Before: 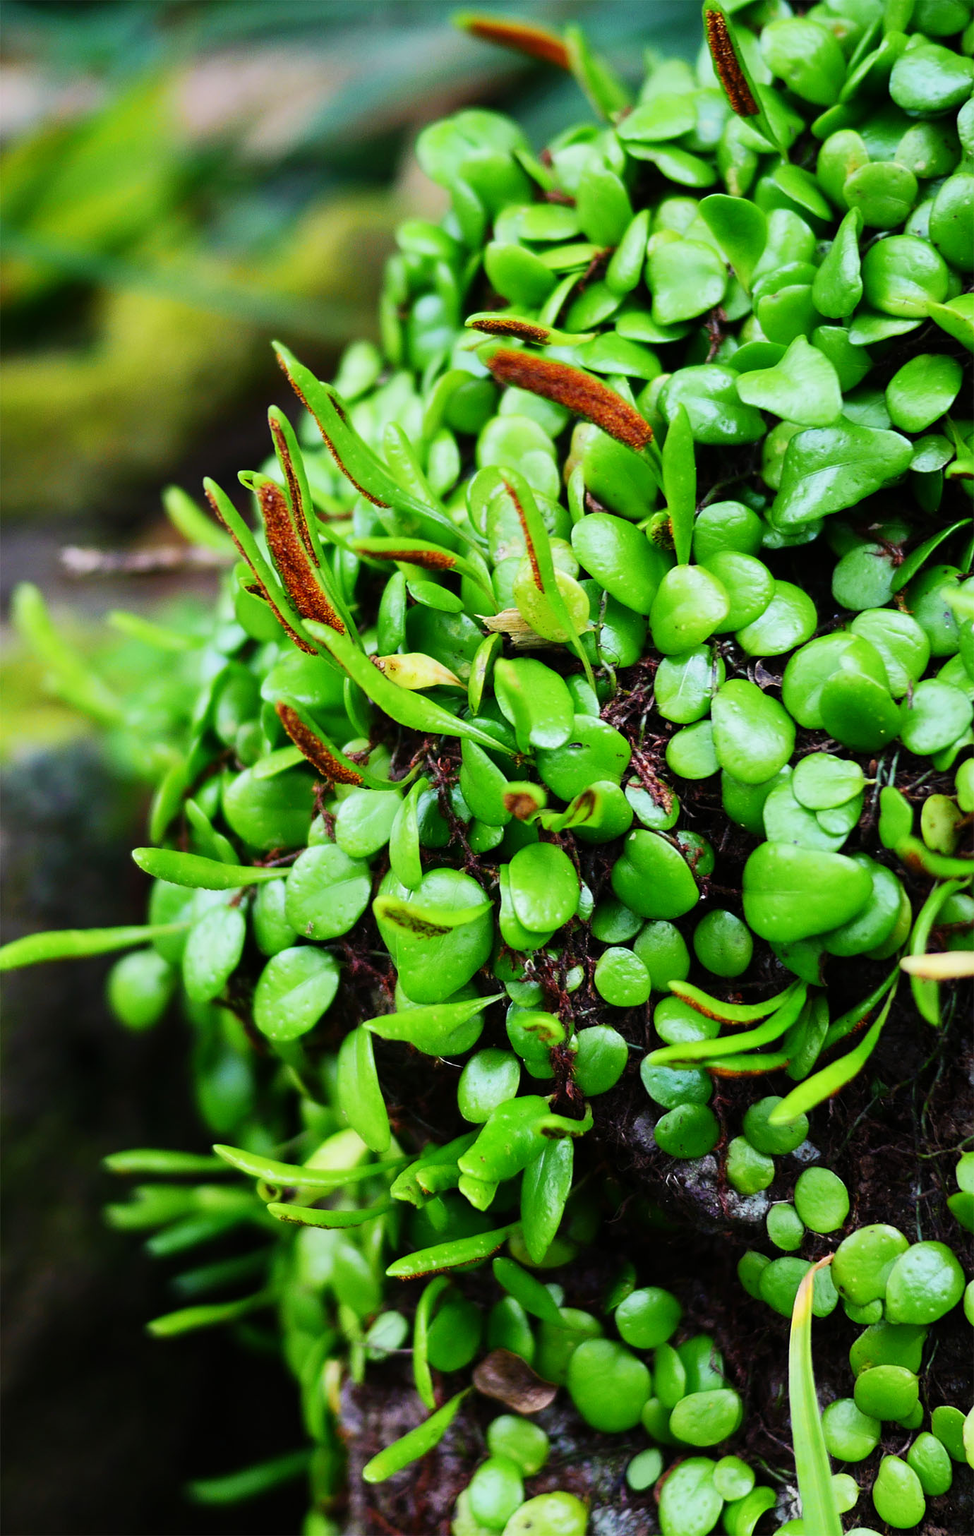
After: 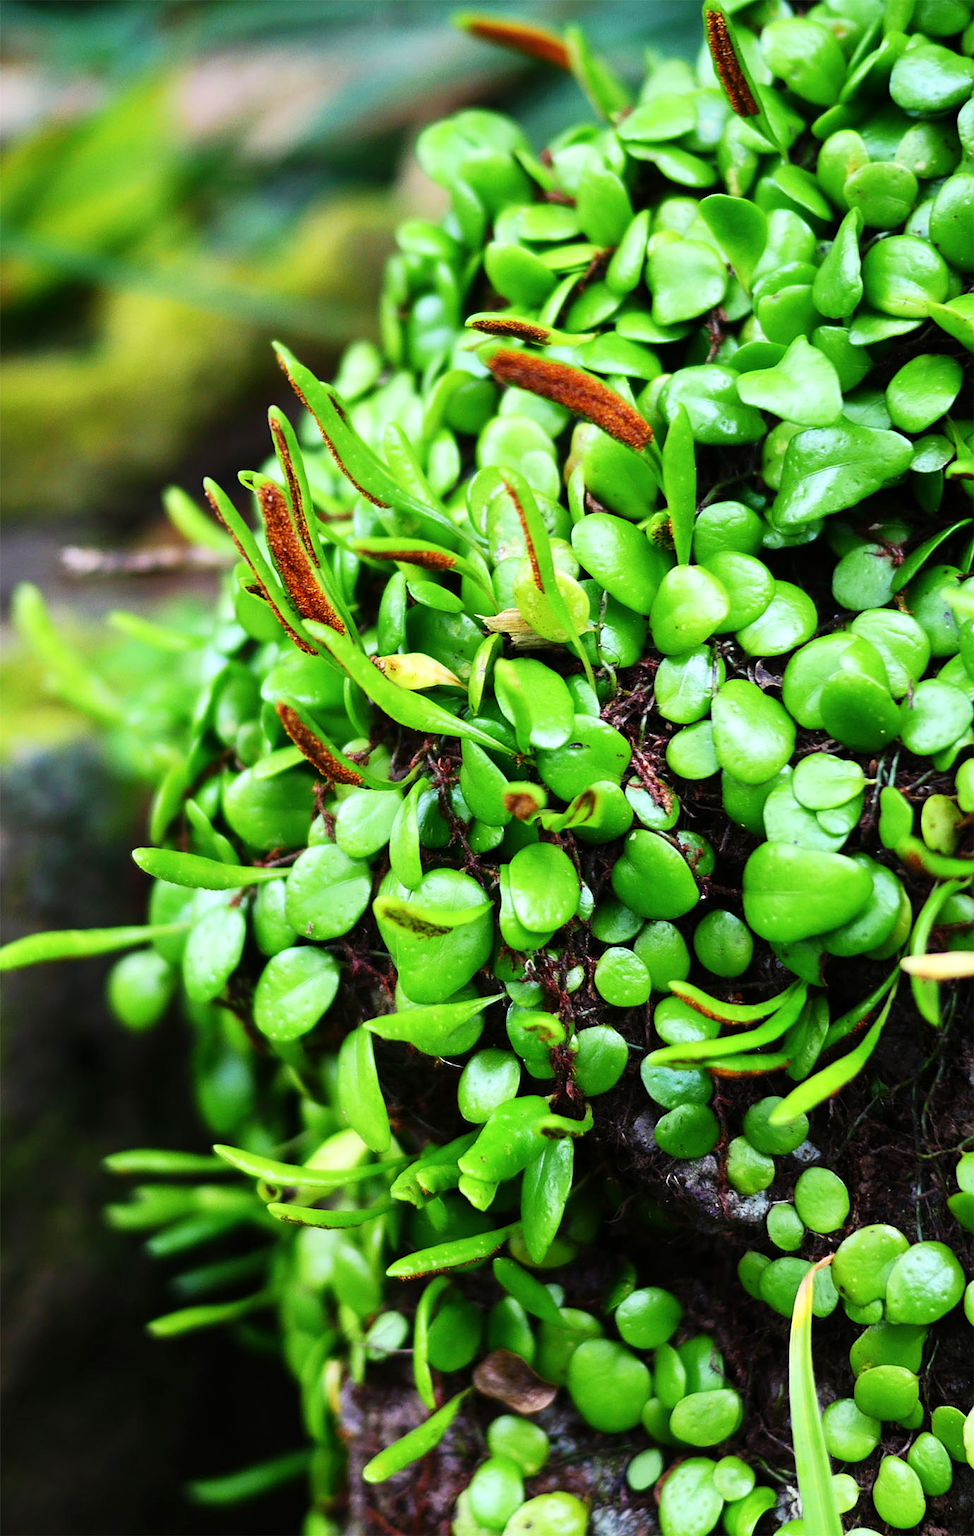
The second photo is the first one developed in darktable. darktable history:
exposure: exposure 0.3 EV, compensate highlight preservation false
color correction: saturation 0.98
